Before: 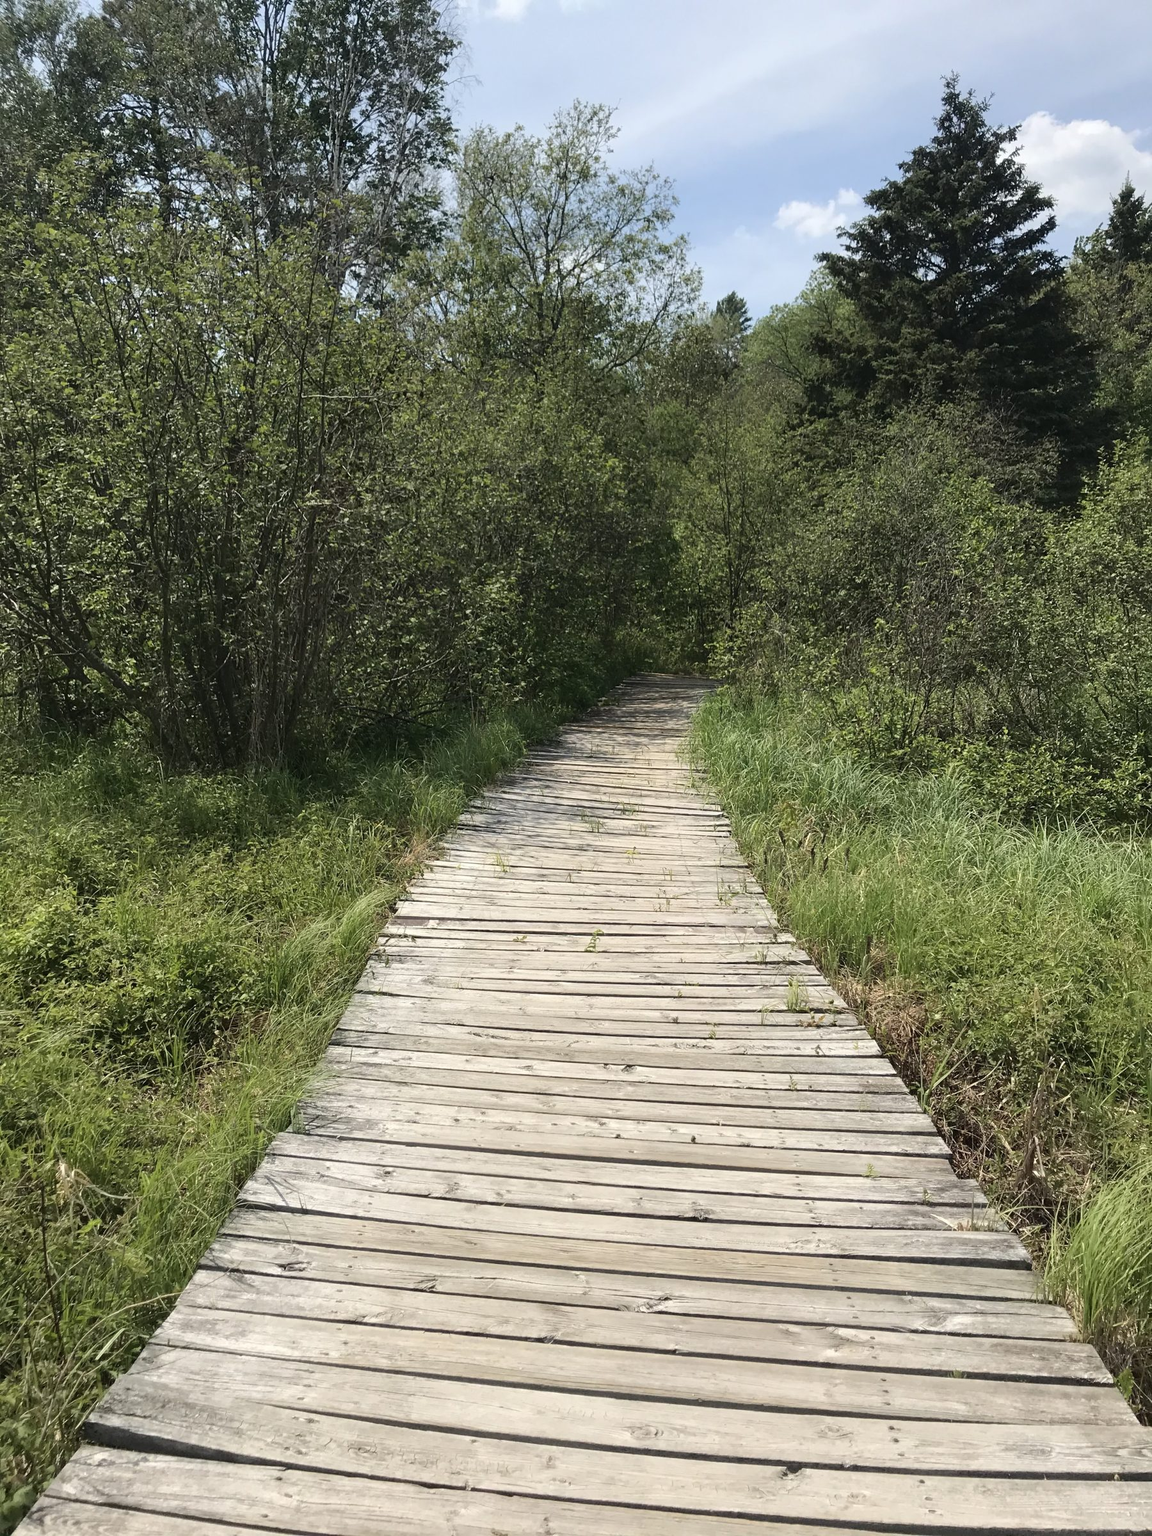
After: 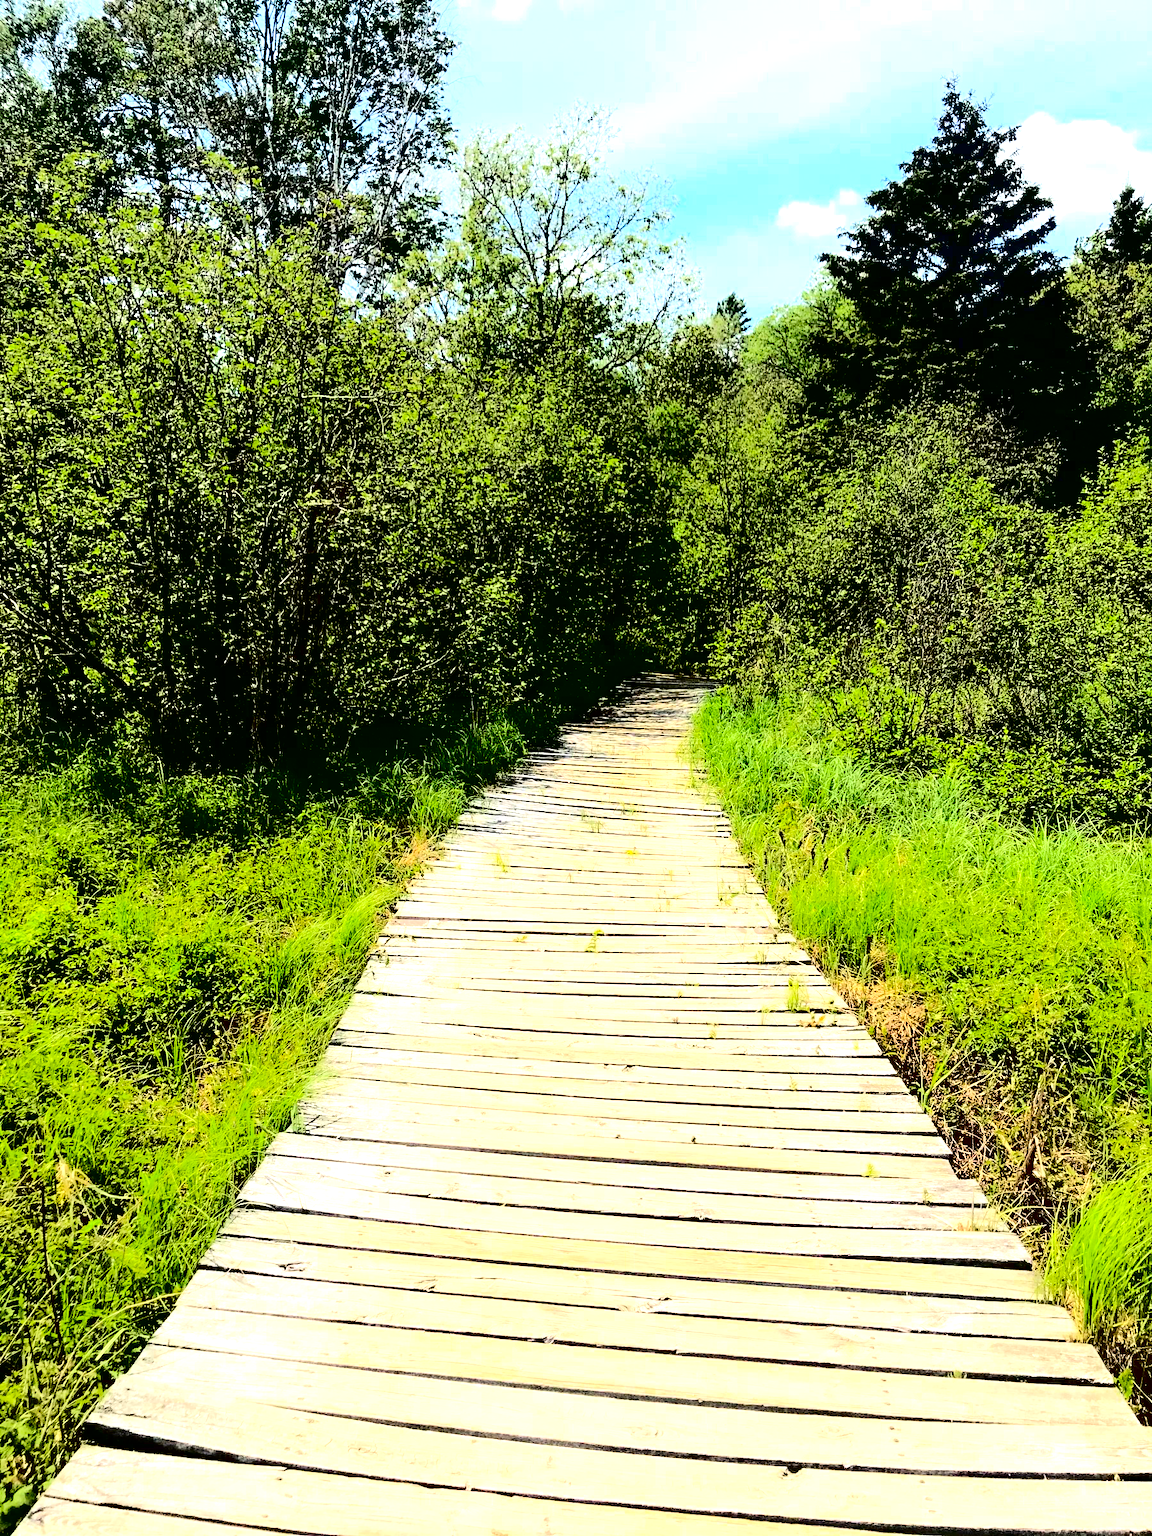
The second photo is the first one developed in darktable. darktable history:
exposure: black level correction 0.001, exposure 1.735 EV, compensate highlight preservation false
contrast brightness saturation: contrast 0.77, brightness -1, saturation 1
color zones: curves: ch0 [(0, 0.444) (0.143, 0.442) (0.286, 0.441) (0.429, 0.441) (0.571, 0.441) (0.714, 0.441) (0.857, 0.442) (1, 0.444)]
